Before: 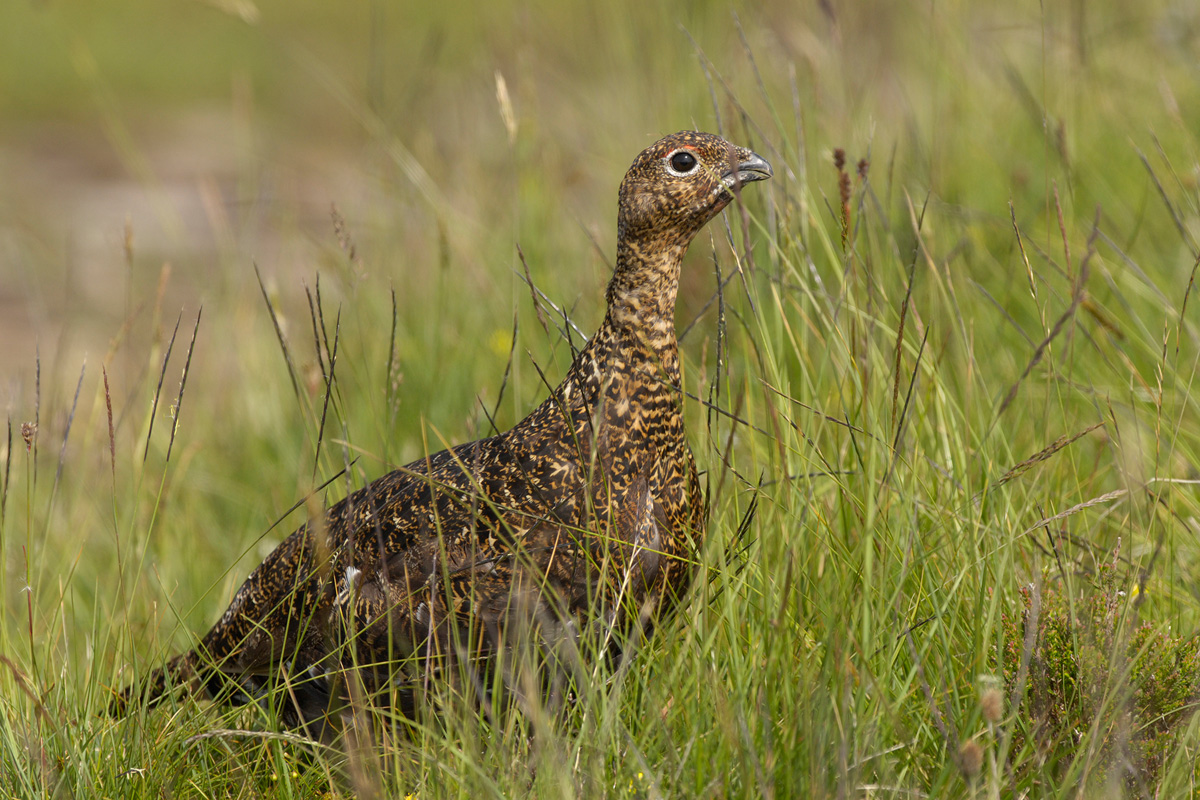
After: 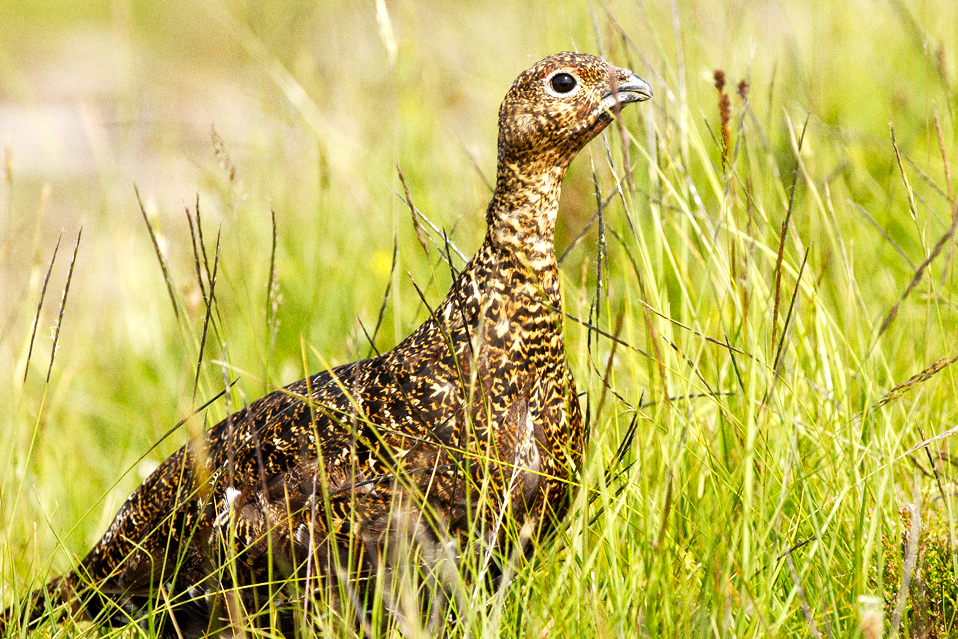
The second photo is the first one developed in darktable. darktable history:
local contrast: mode bilateral grid, contrast 20, coarseness 100, detail 150%, midtone range 0.2
crop and rotate: left 10.071%, top 10.071%, right 10.02%, bottom 10.02%
base curve: curves: ch0 [(0, 0) (0.007, 0.004) (0.027, 0.03) (0.046, 0.07) (0.207, 0.54) (0.442, 0.872) (0.673, 0.972) (1, 1)], preserve colors none
grain: on, module defaults
